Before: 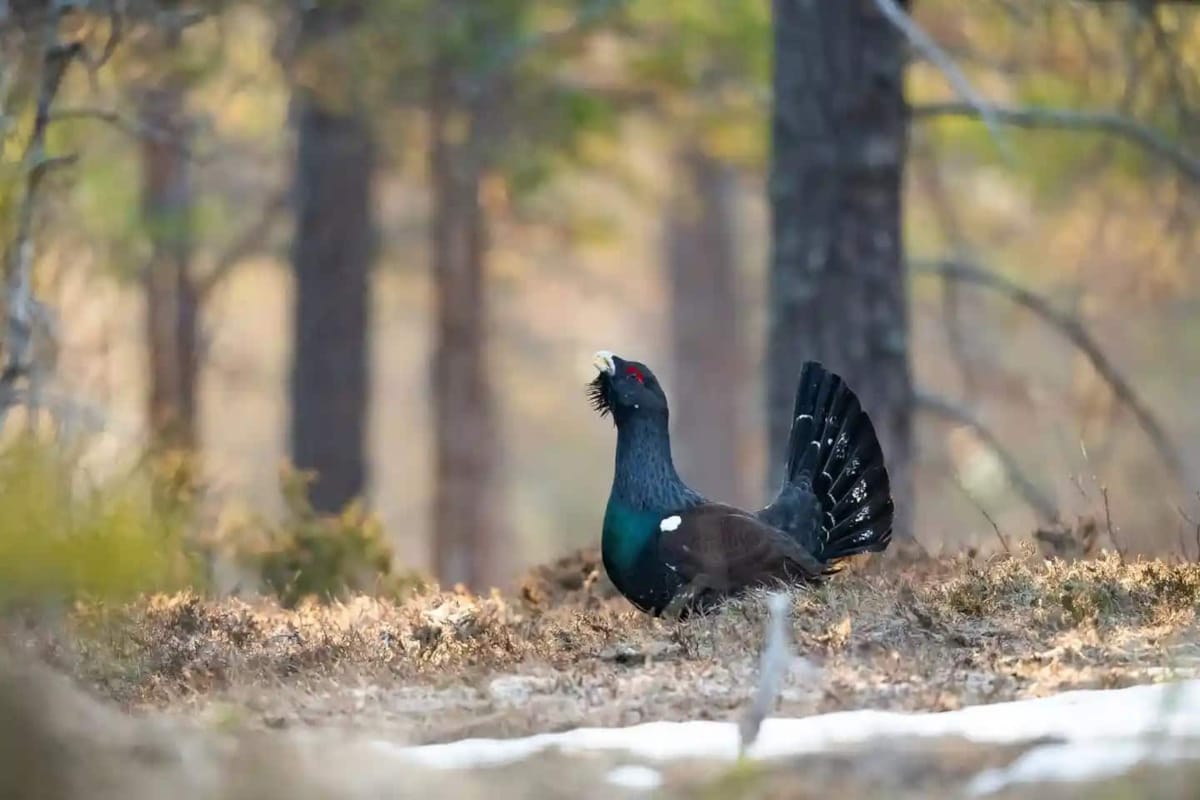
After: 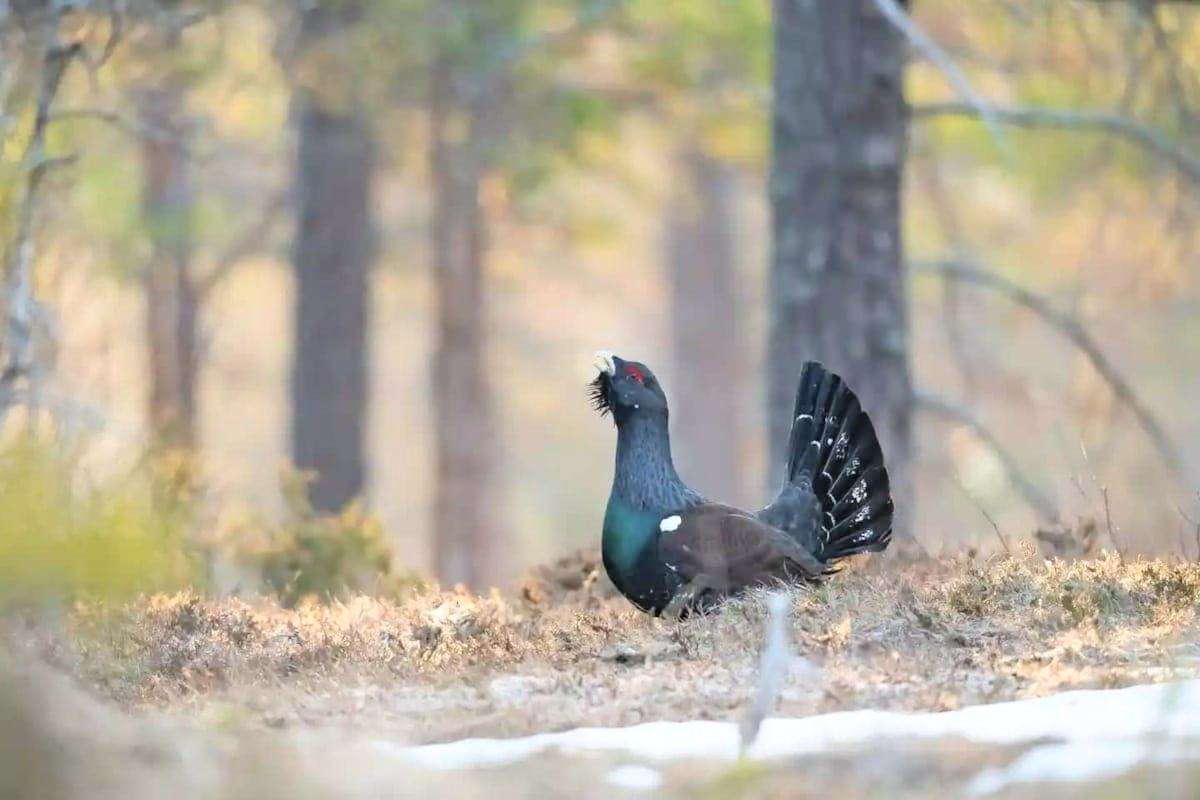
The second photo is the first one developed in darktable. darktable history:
white balance: red 0.988, blue 1.017
global tonemap: drago (0.7, 100)
